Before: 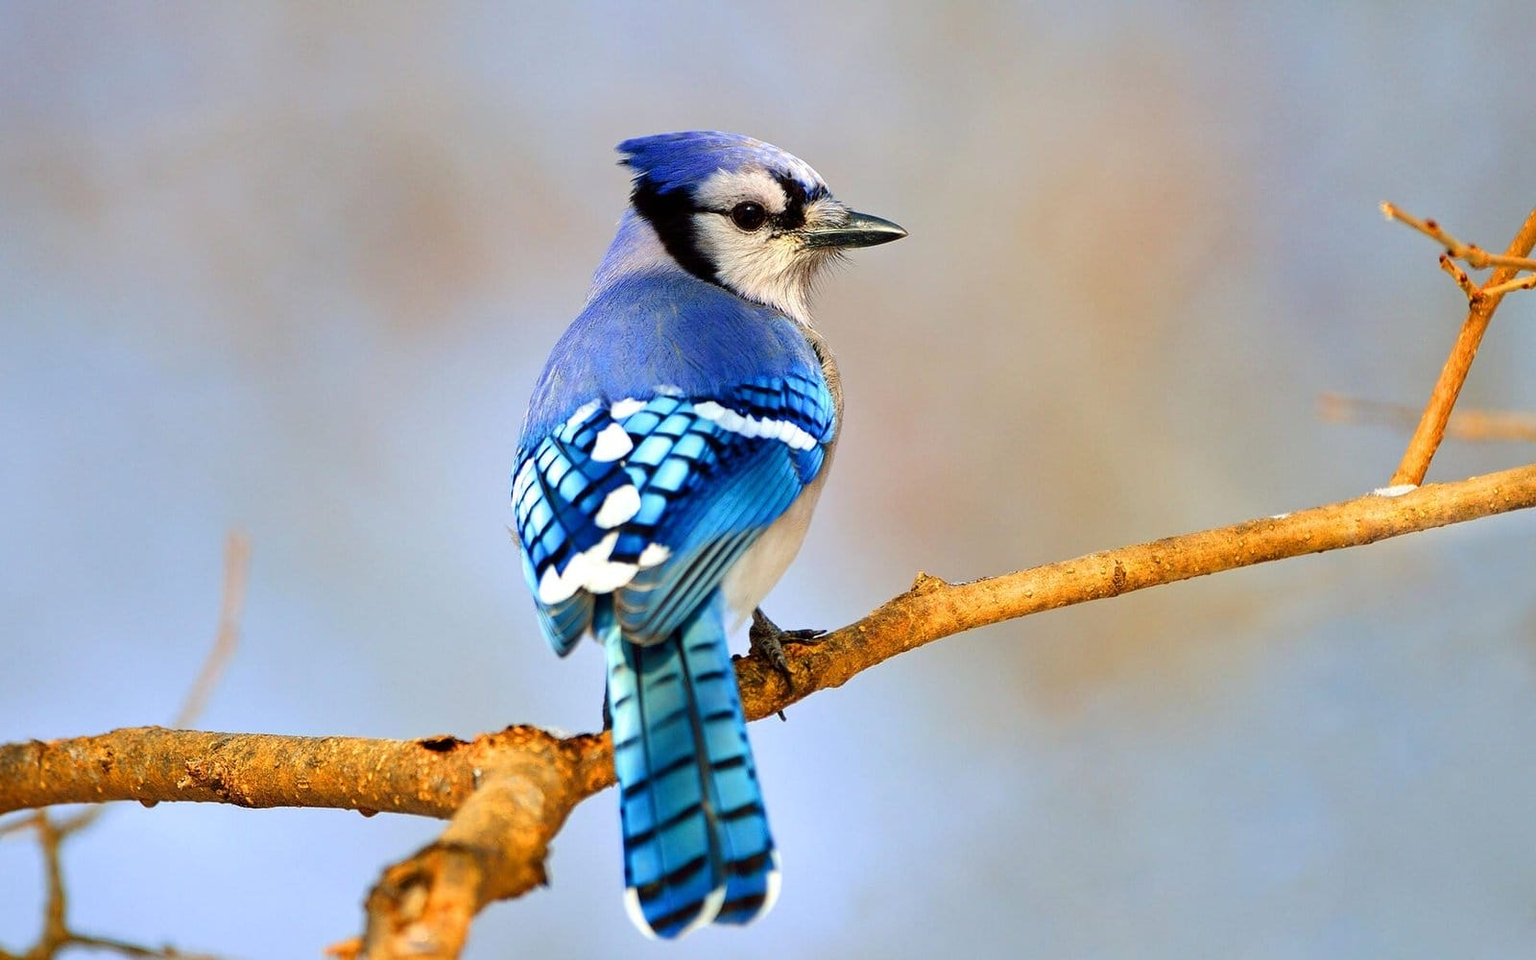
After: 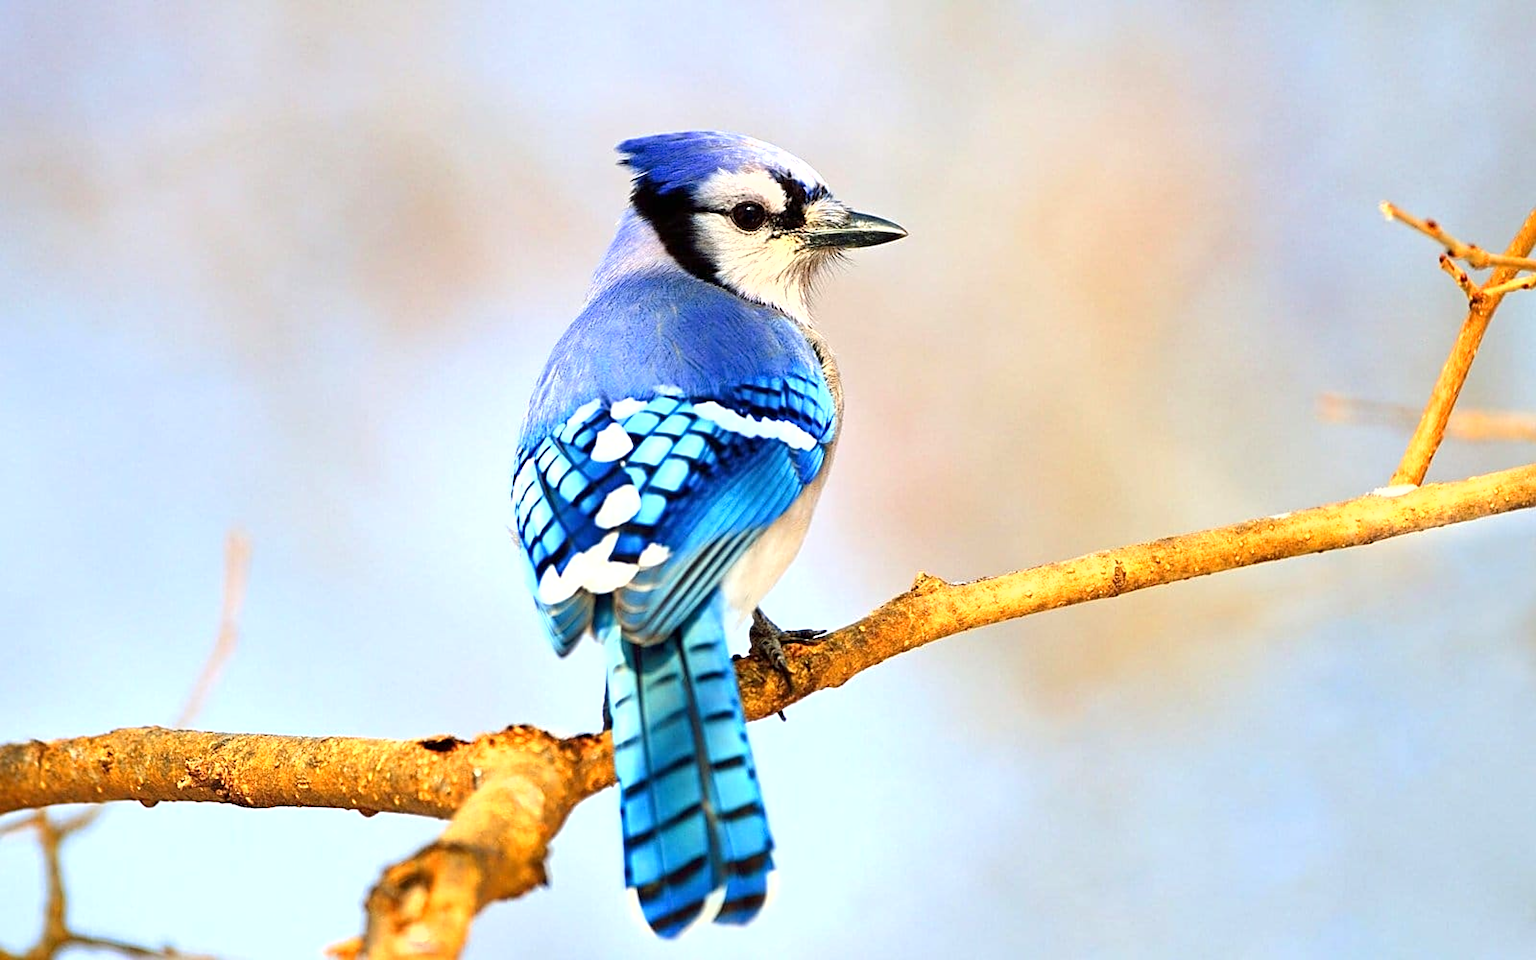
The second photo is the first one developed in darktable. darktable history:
lowpass: radius 0.5, unbound 0
sharpen: on, module defaults
exposure: exposure 0.74 EV, compensate highlight preservation false
